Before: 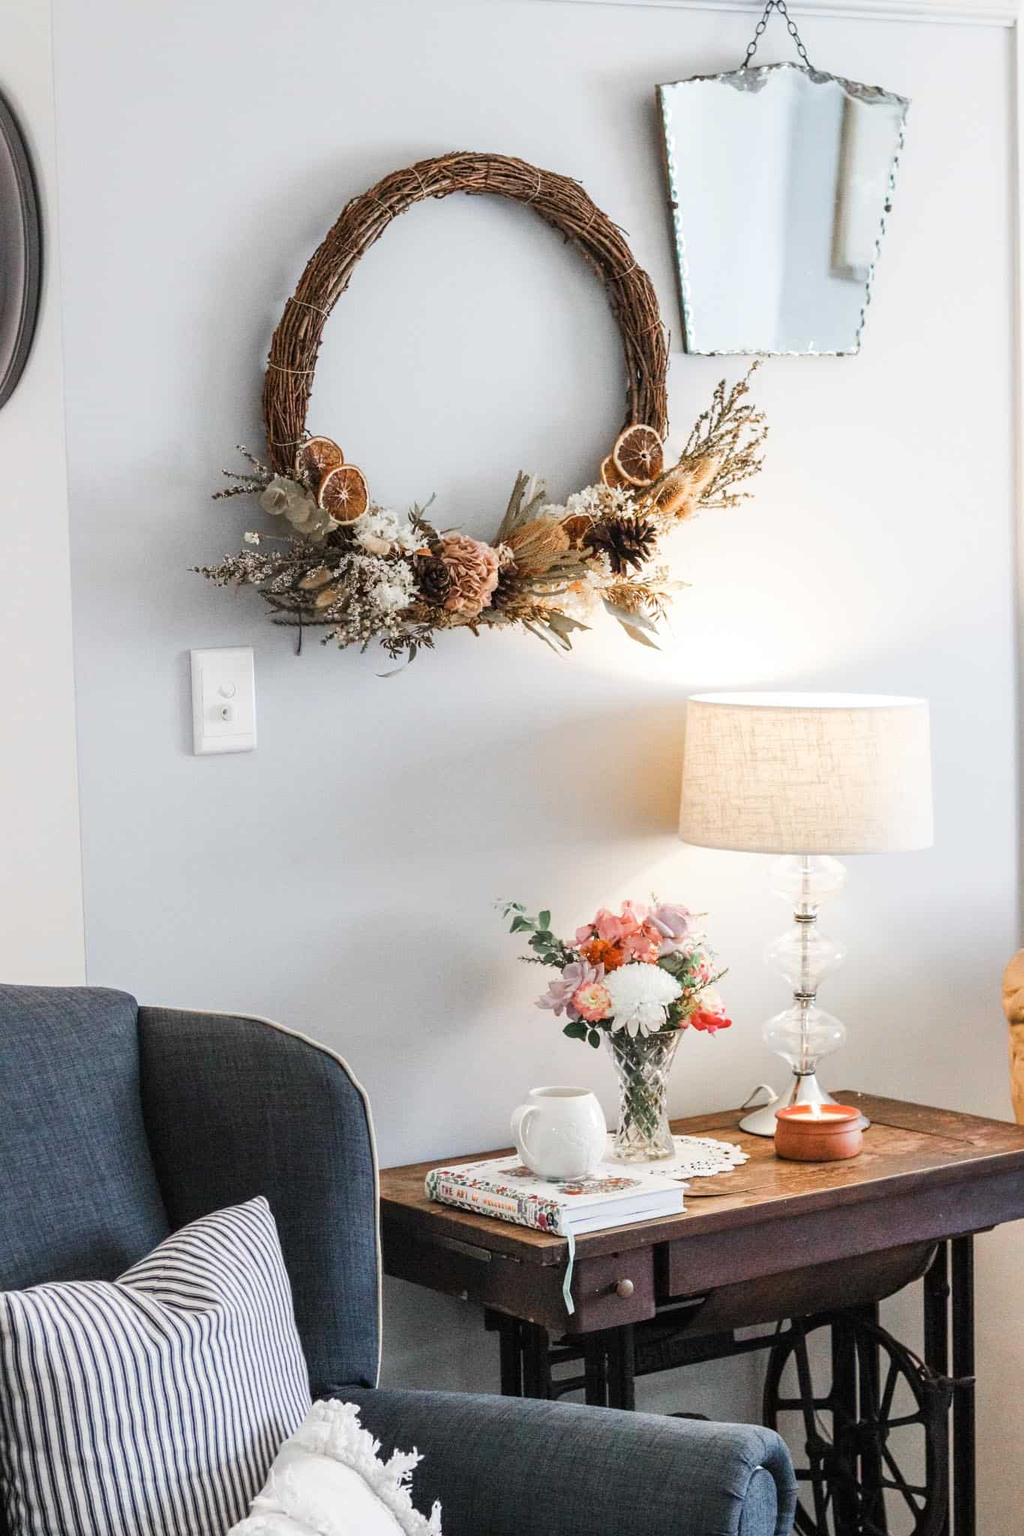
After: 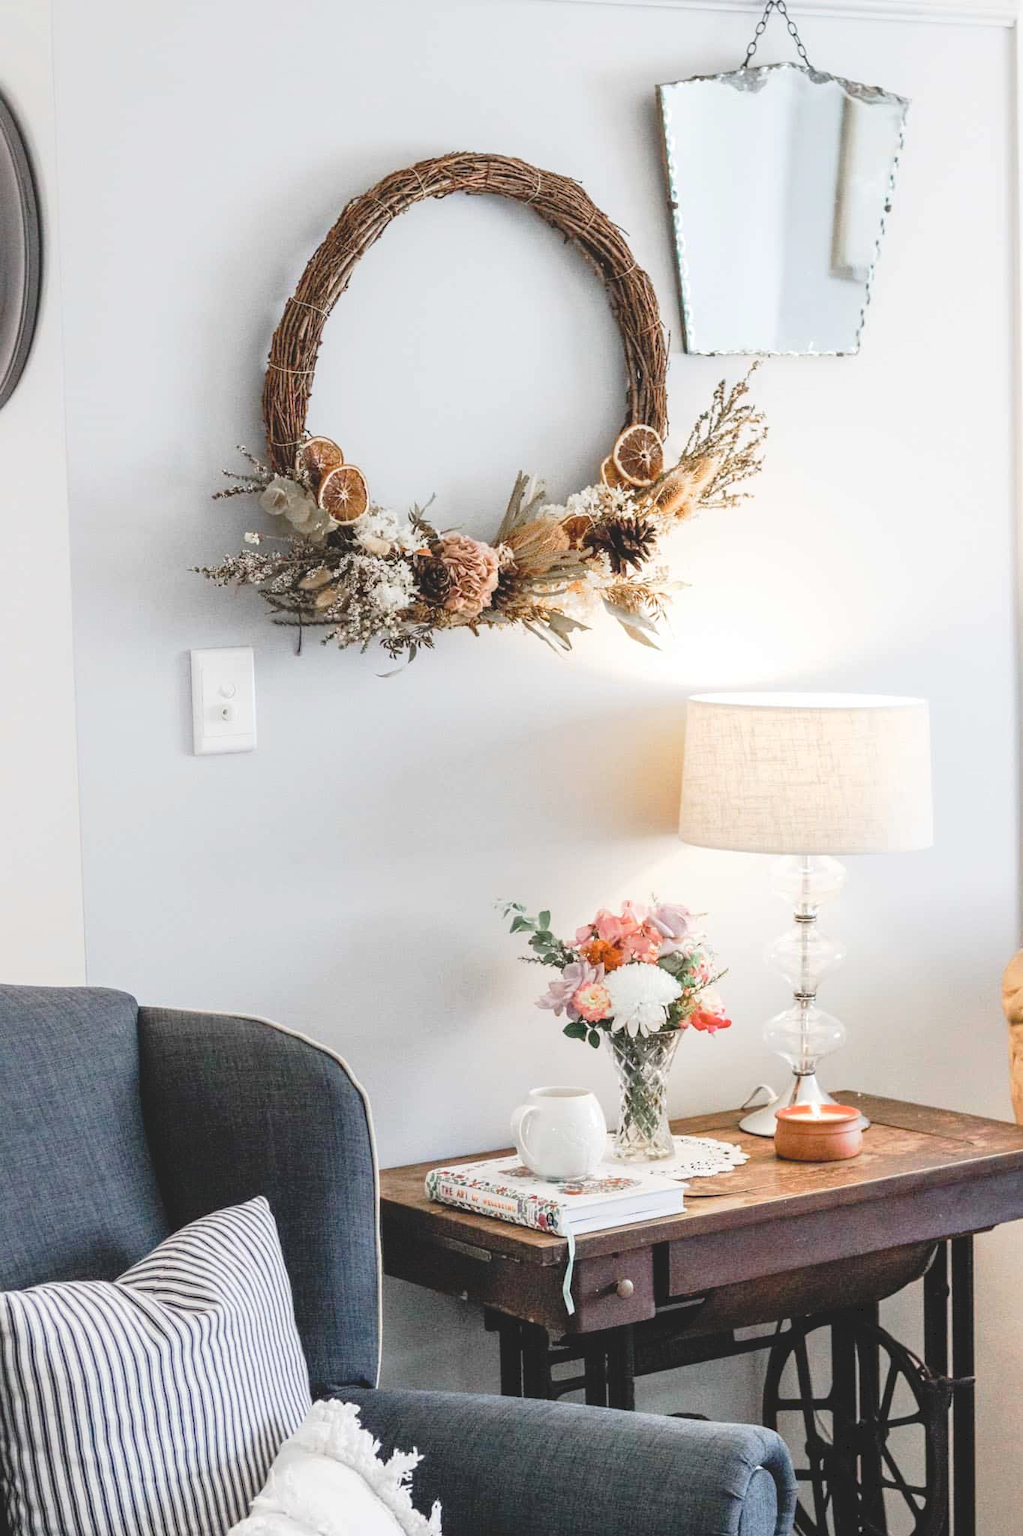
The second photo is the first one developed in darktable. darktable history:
tone curve: curves: ch0 [(0, 0) (0.003, 0.132) (0.011, 0.13) (0.025, 0.134) (0.044, 0.138) (0.069, 0.154) (0.1, 0.17) (0.136, 0.198) (0.177, 0.25) (0.224, 0.308) (0.277, 0.371) (0.335, 0.432) (0.399, 0.491) (0.468, 0.55) (0.543, 0.612) (0.623, 0.679) (0.709, 0.766) (0.801, 0.842) (0.898, 0.912) (1, 1)], preserve colors none
contrast brightness saturation: contrast 0.05
